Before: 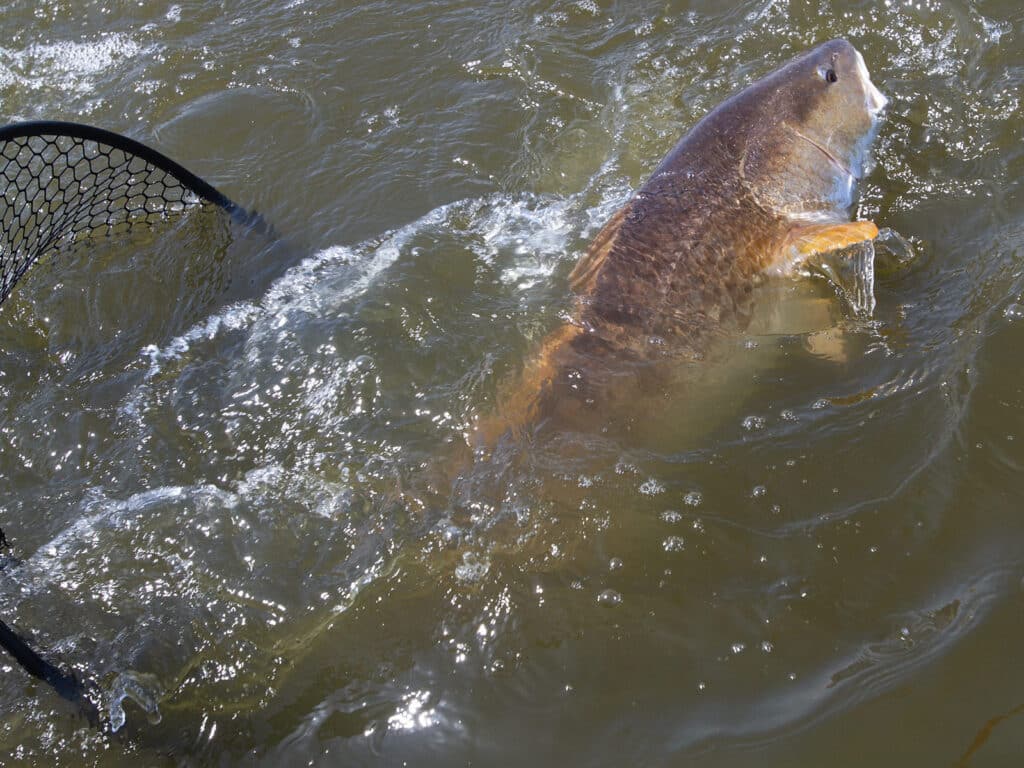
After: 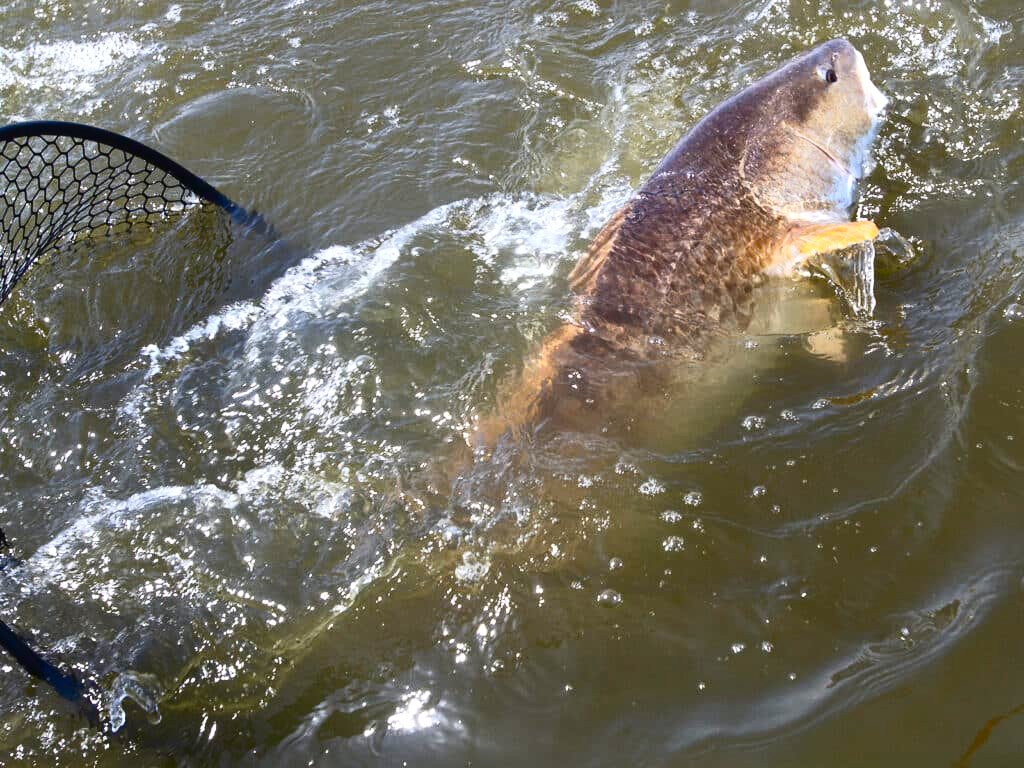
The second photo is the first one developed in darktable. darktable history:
tone equalizer: -8 EV -0.417 EV, -7 EV -0.389 EV, -6 EV -0.333 EV, -5 EV -0.222 EV, -3 EV 0.222 EV, -2 EV 0.333 EV, -1 EV 0.389 EV, +0 EV 0.417 EV, edges refinement/feathering 500, mask exposure compensation -1.57 EV, preserve details no
contrast brightness saturation: contrast 0.28
levels: levels [0, 0.43, 0.984]
